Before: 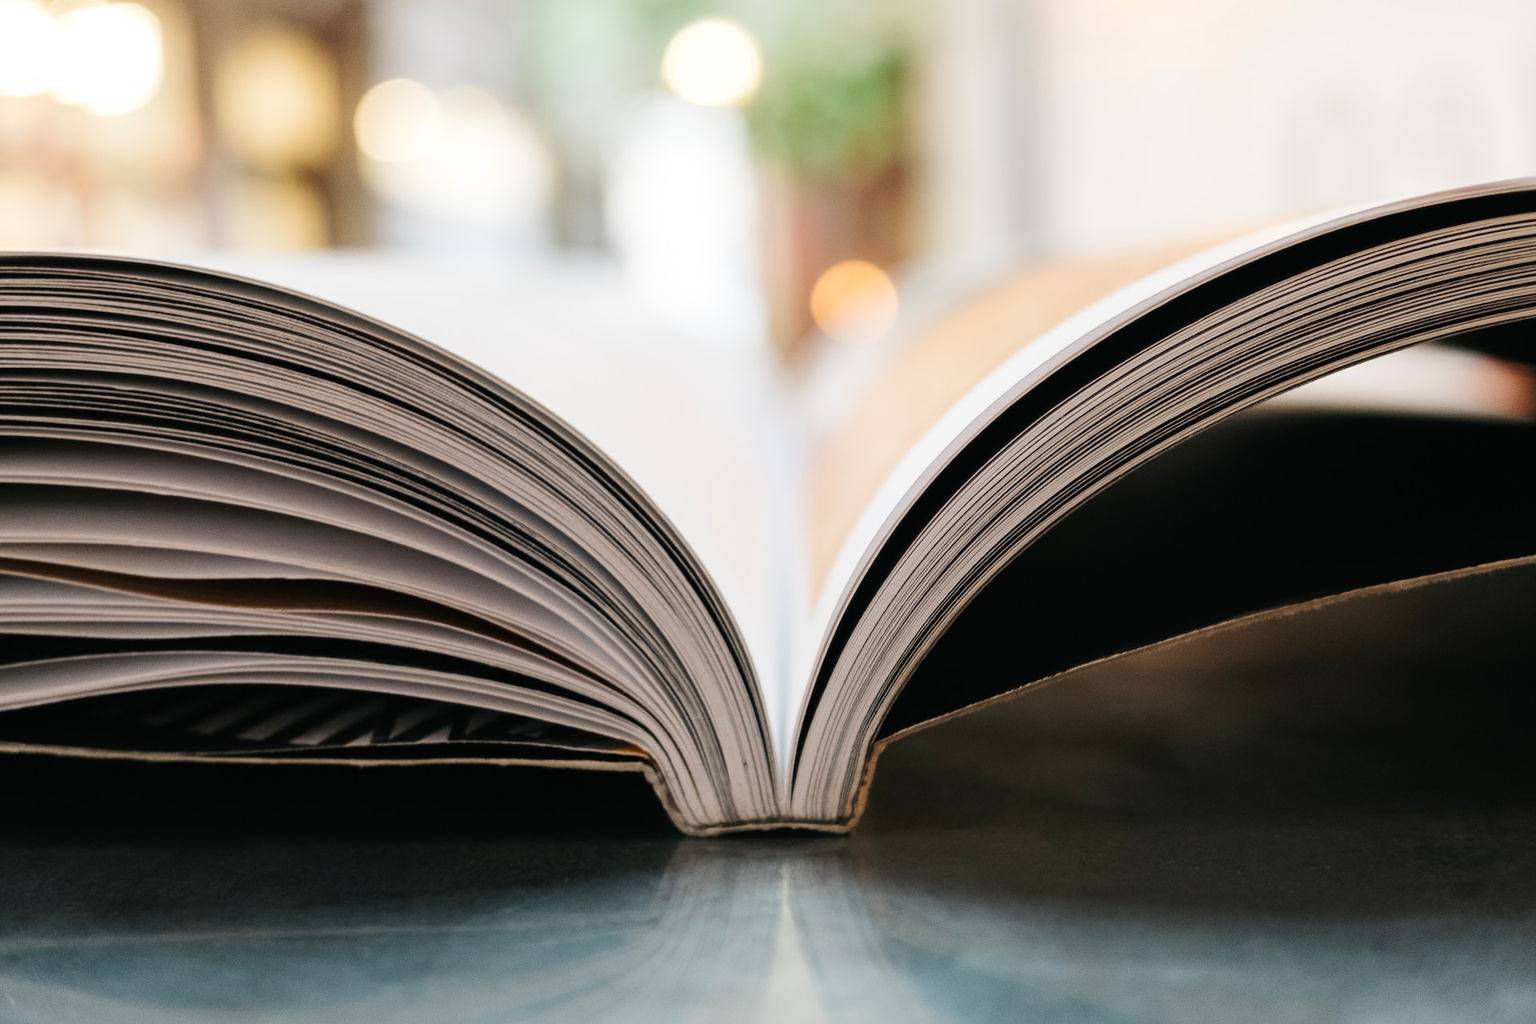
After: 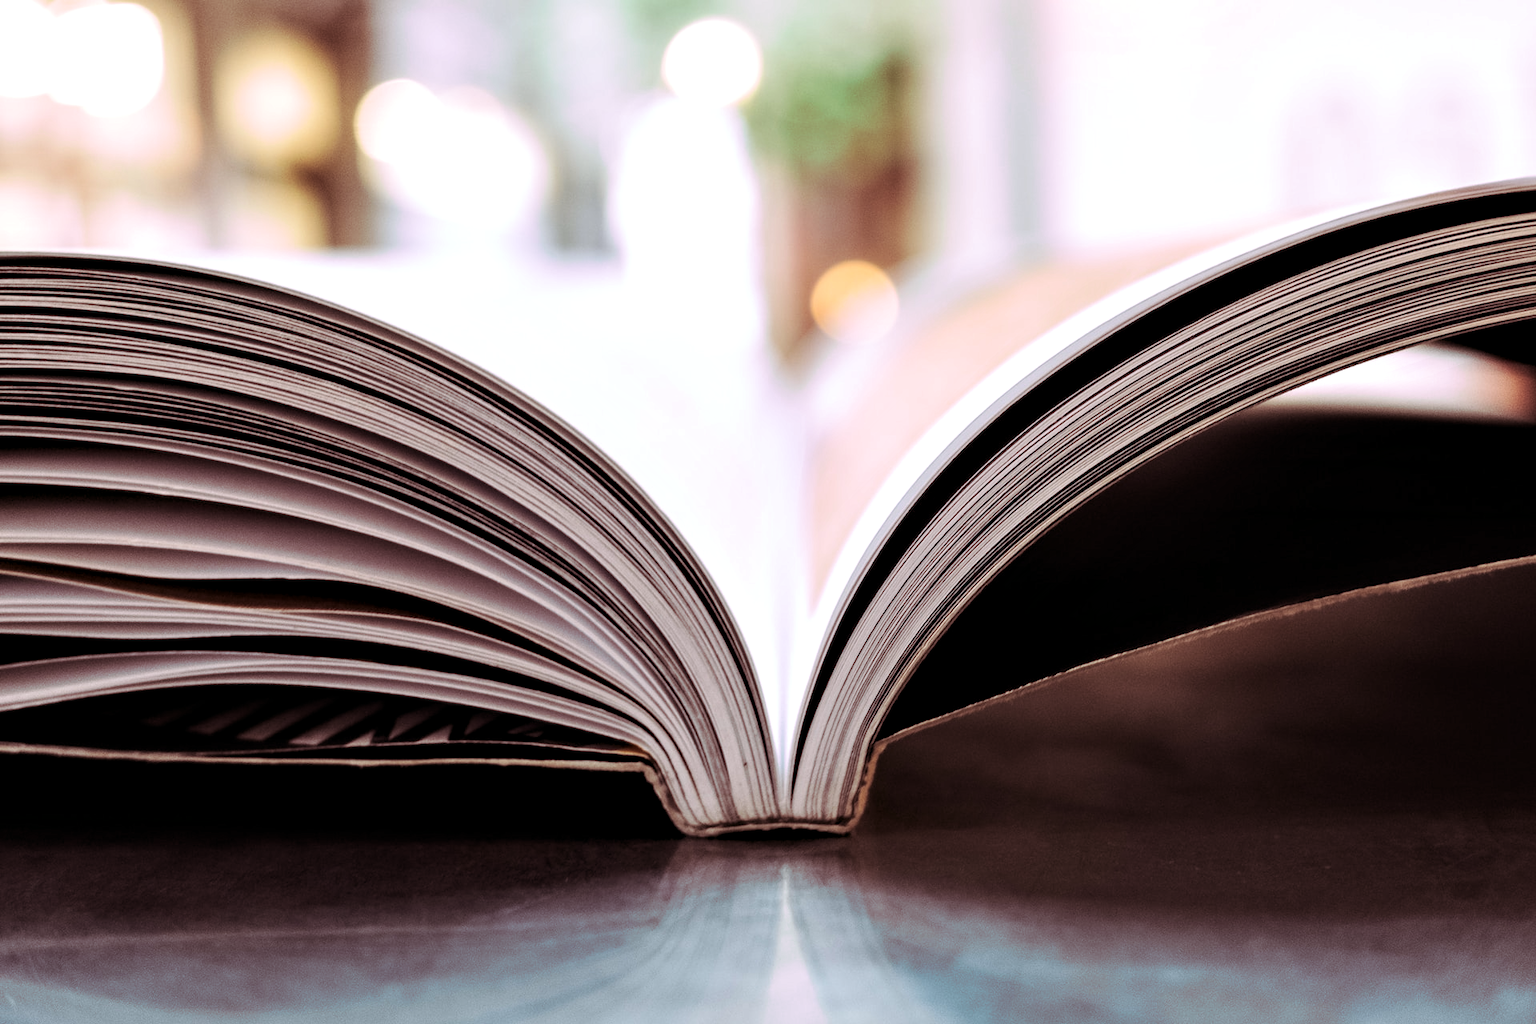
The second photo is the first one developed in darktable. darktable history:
white balance: red 0.984, blue 1.059
contrast equalizer: y [[0.546, 0.552, 0.554, 0.554, 0.552, 0.546], [0.5 ×6], [0.5 ×6], [0 ×6], [0 ×6]]
exposure: exposure 0.131 EV, compensate highlight preservation false
split-toning: highlights › hue 298.8°, highlights › saturation 0.73, compress 41.76%
